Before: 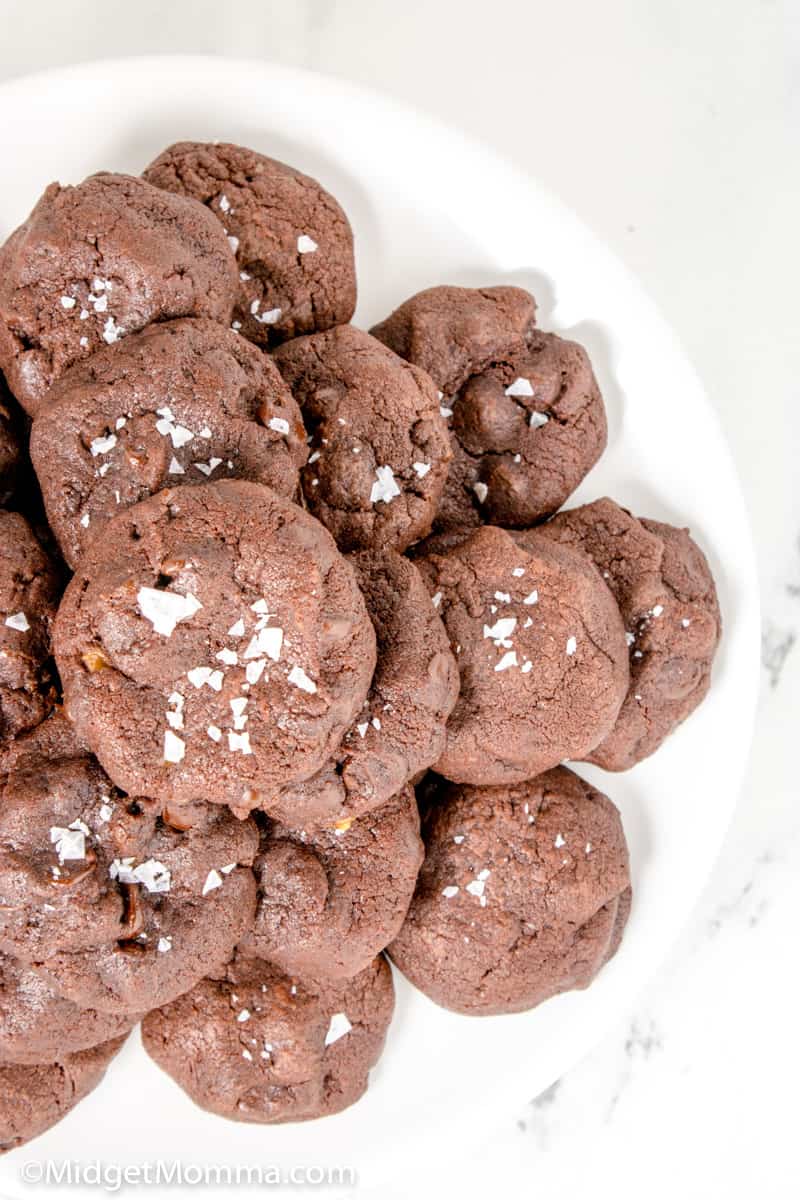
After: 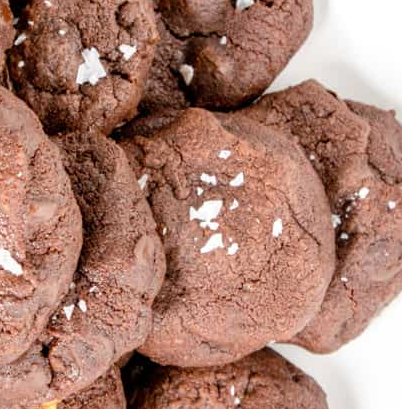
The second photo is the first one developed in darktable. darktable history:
crop: left 36.802%, top 34.848%, right 12.93%, bottom 31.001%
